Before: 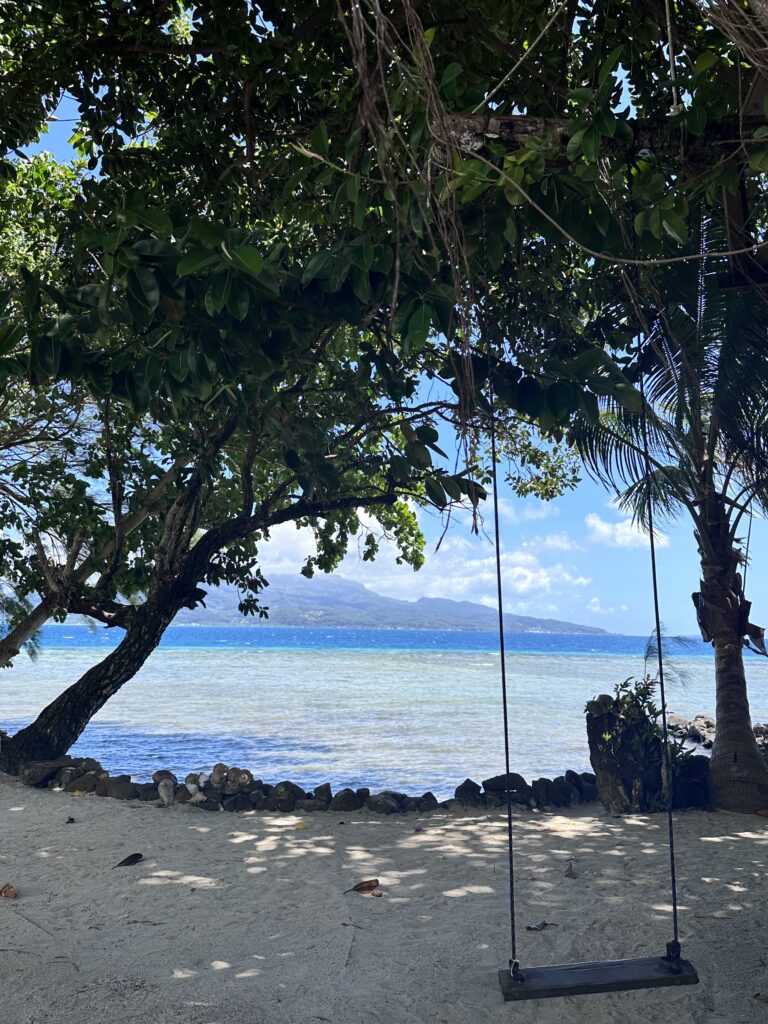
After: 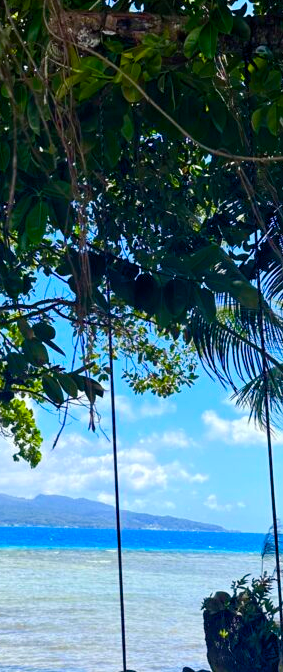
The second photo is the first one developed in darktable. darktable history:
color balance rgb: linear chroma grading › global chroma 18.9%, perceptual saturation grading › global saturation 20%, perceptual saturation grading › highlights -25%, perceptual saturation grading › shadows 50%, global vibrance 18.93%
crop and rotate: left 49.936%, top 10.094%, right 13.136%, bottom 24.256%
